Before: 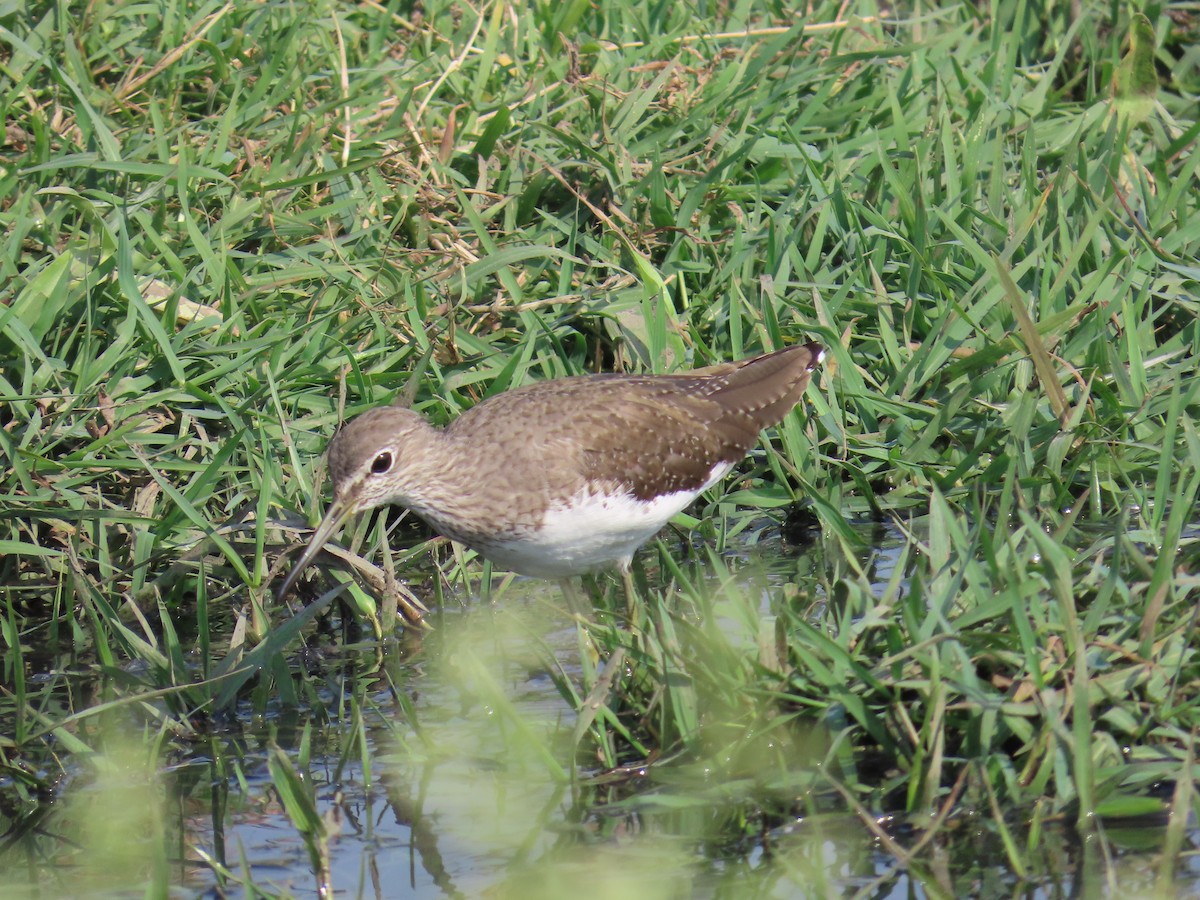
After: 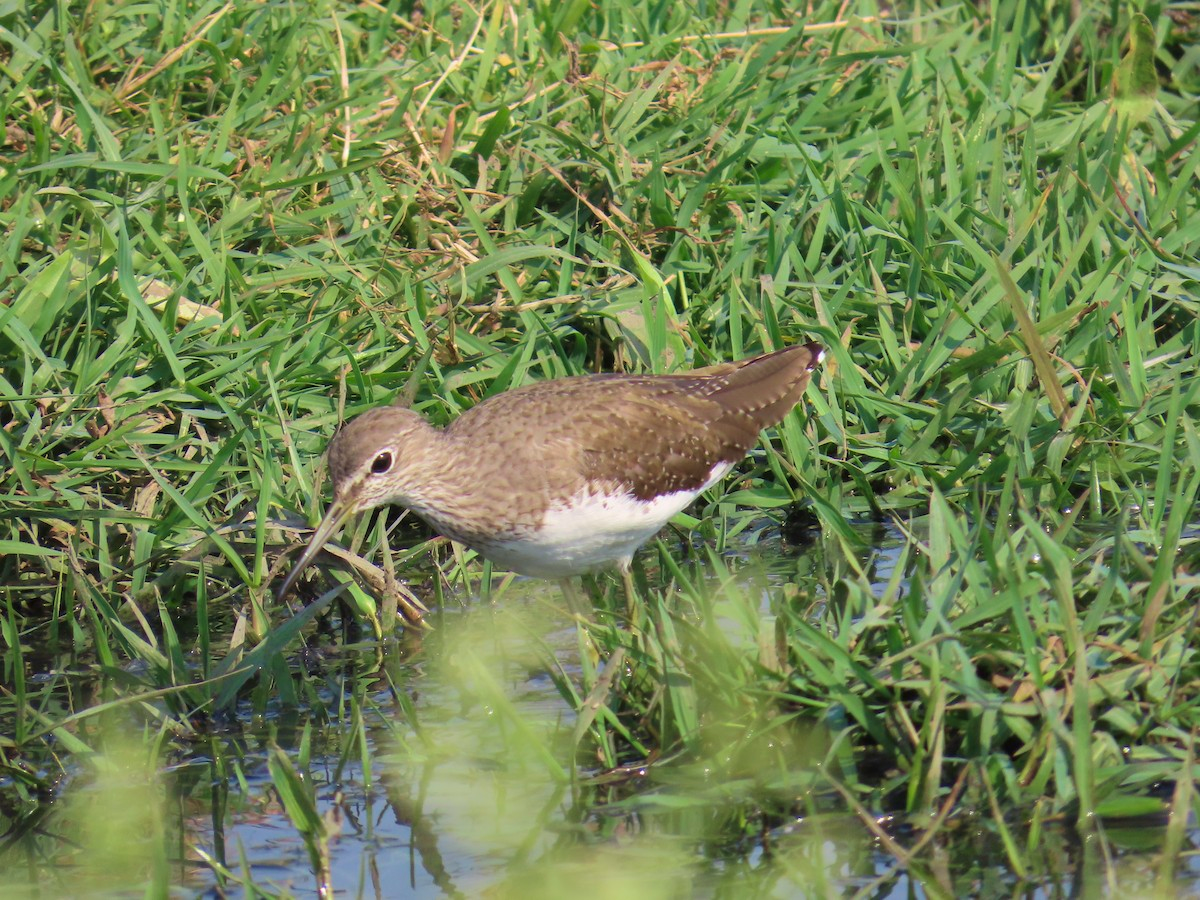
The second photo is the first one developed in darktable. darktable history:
velvia: on, module defaults
color correction: highlights a* 0.574, highlights b* 2.78, saturation 1.1
